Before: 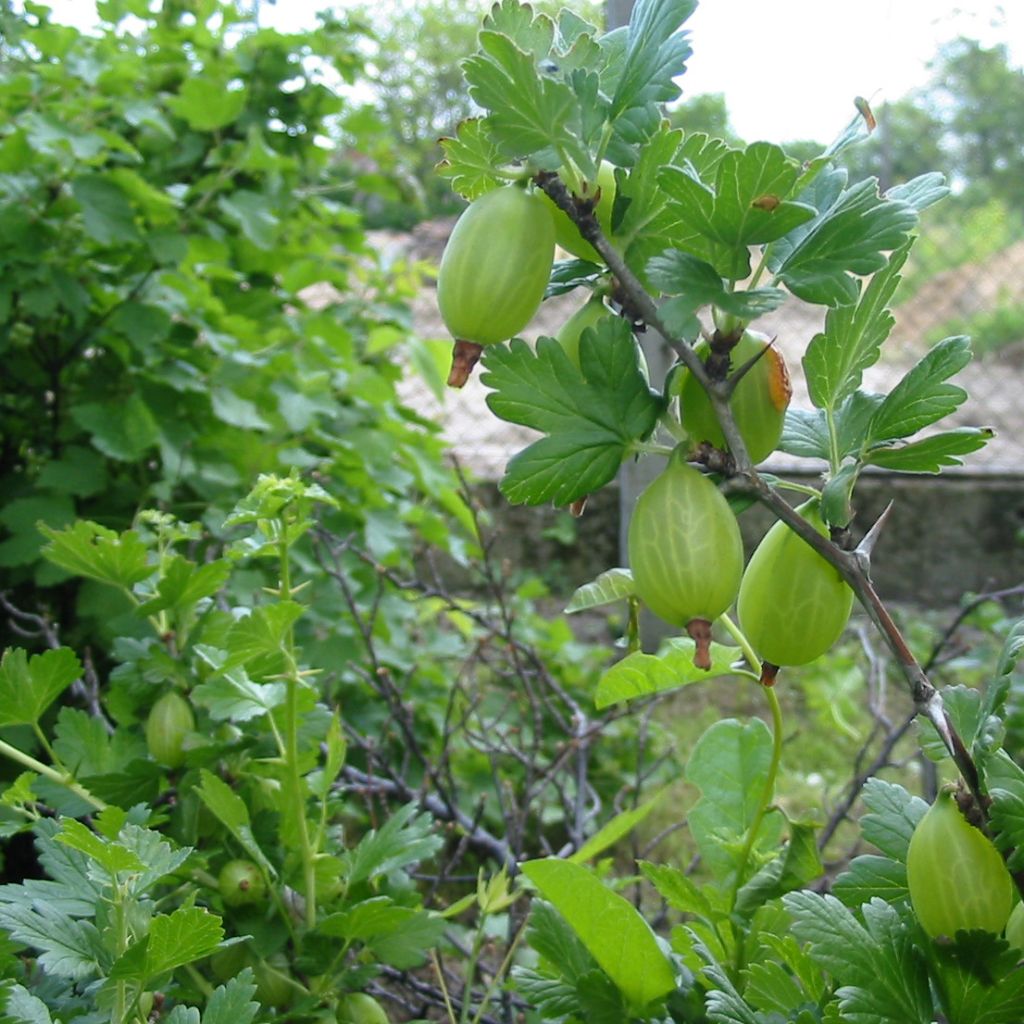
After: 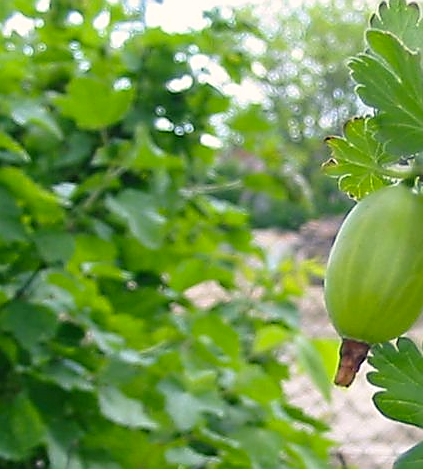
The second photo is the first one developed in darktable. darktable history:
color balance rgb: shadows lift › luminance -21.723%, shadows lift › chroma 6.661%, shadows lift › hue 271.78°, highlights gain › chroma 1.571%, highlights gain › hue 57.52°, perceptual saturation grading › global saturation 14.628%
crop and rotate: left 11.097%, top 0.102%, right 47.518%, bottom 54.032%
sharpen: radius 1.419, amount 1.251, threshold 0.687
